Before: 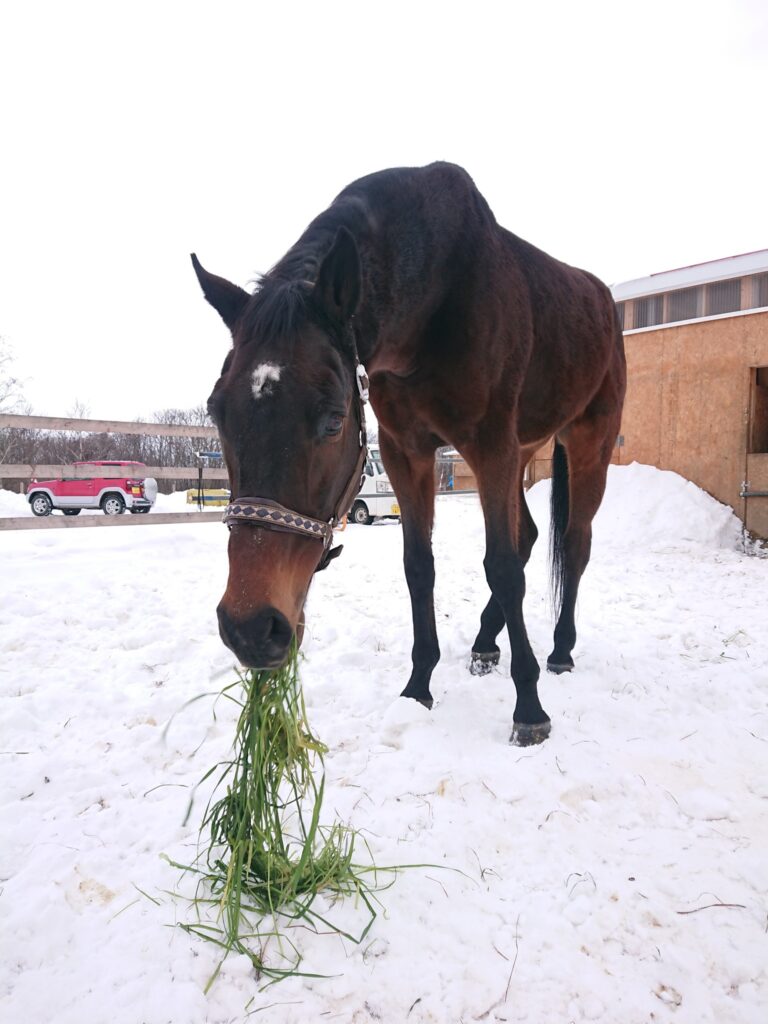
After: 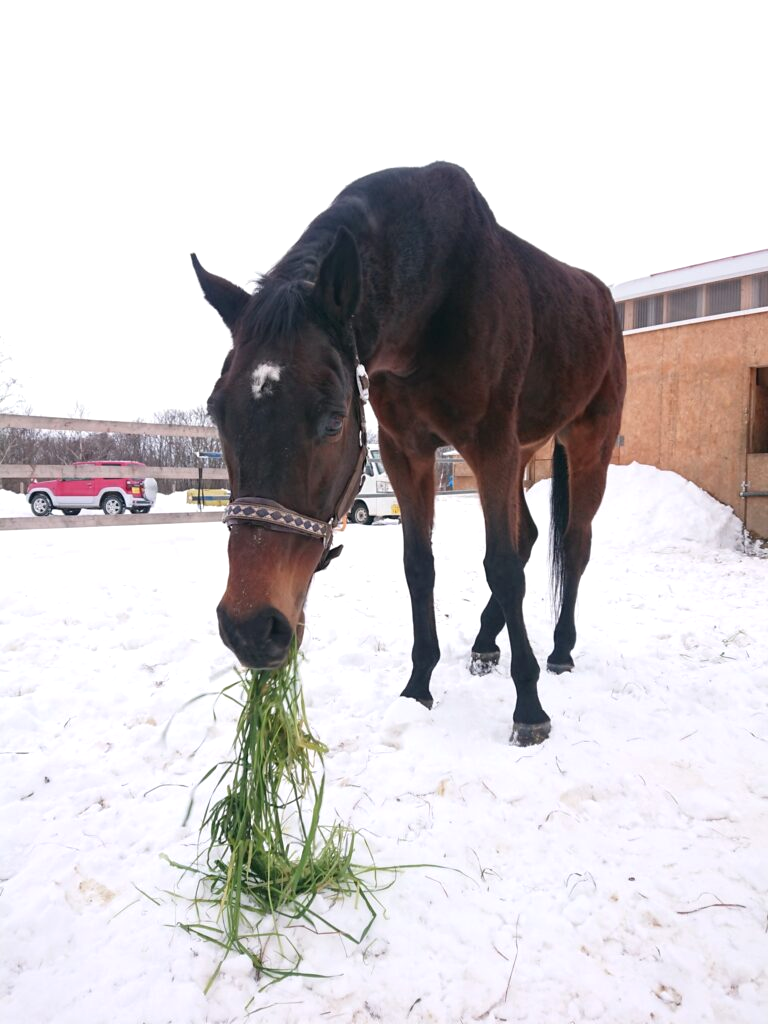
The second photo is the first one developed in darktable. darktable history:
exposure: black level correction 0.001, exposure 0.144 EV, compensate exposure bias true, compensate highlight preservation false
